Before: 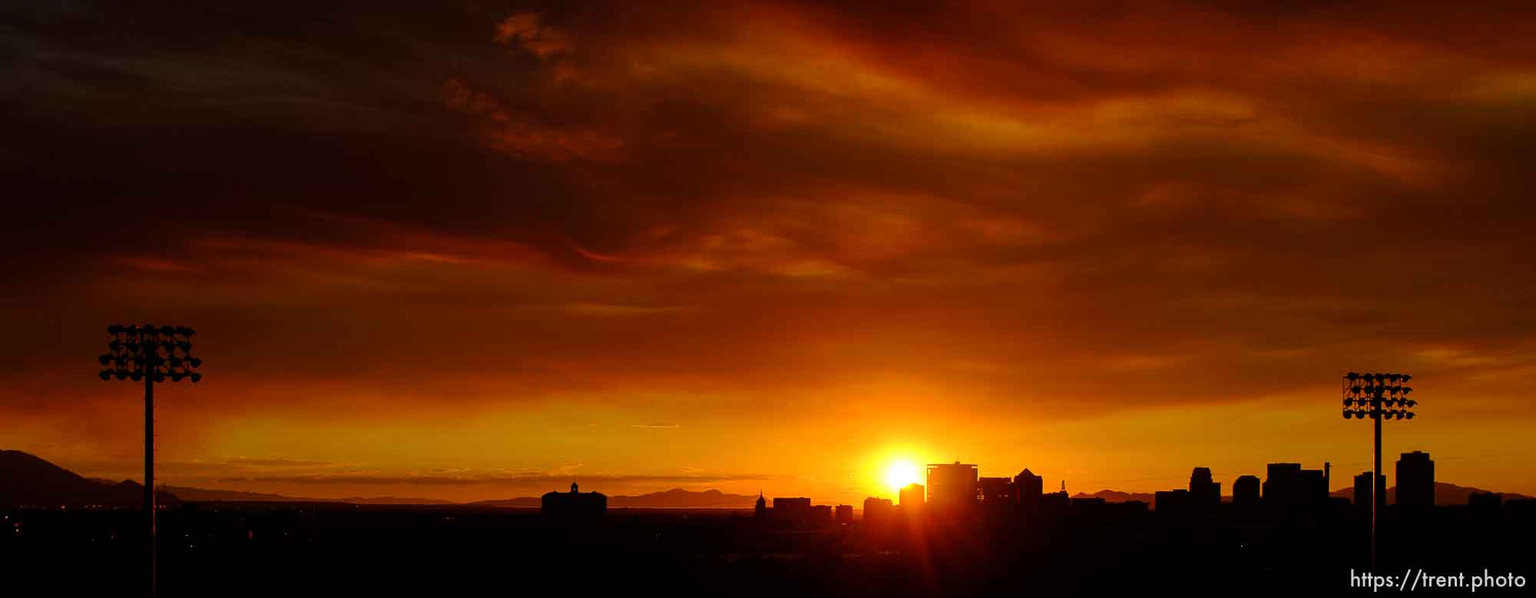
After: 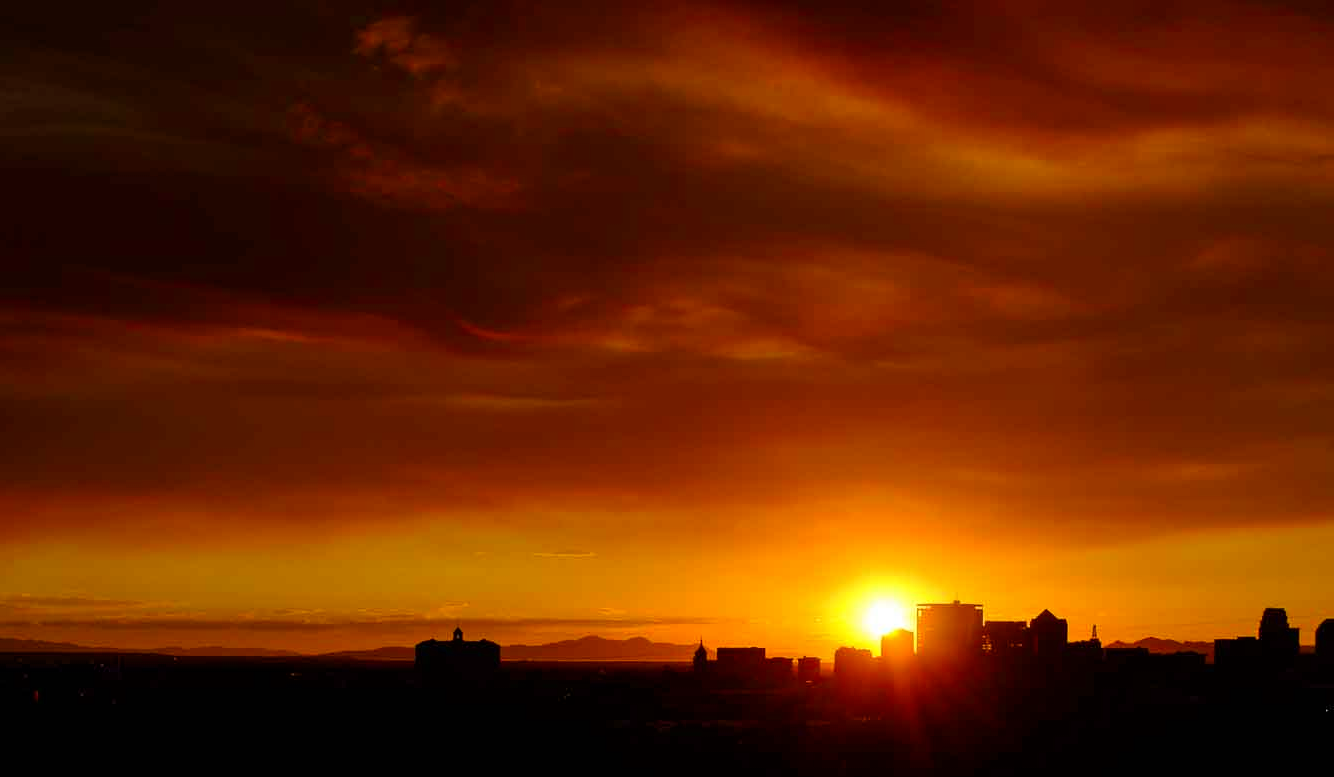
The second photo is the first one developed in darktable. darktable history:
crop and rotate: left 14.5%, right 18.788%
color balance rgb: perceptual saturation grading › global saturation 20%, perceptual saturation grading › highlights -24.827%, perceptual saturation grading › shadows 24.336%, global vibrance 20%
